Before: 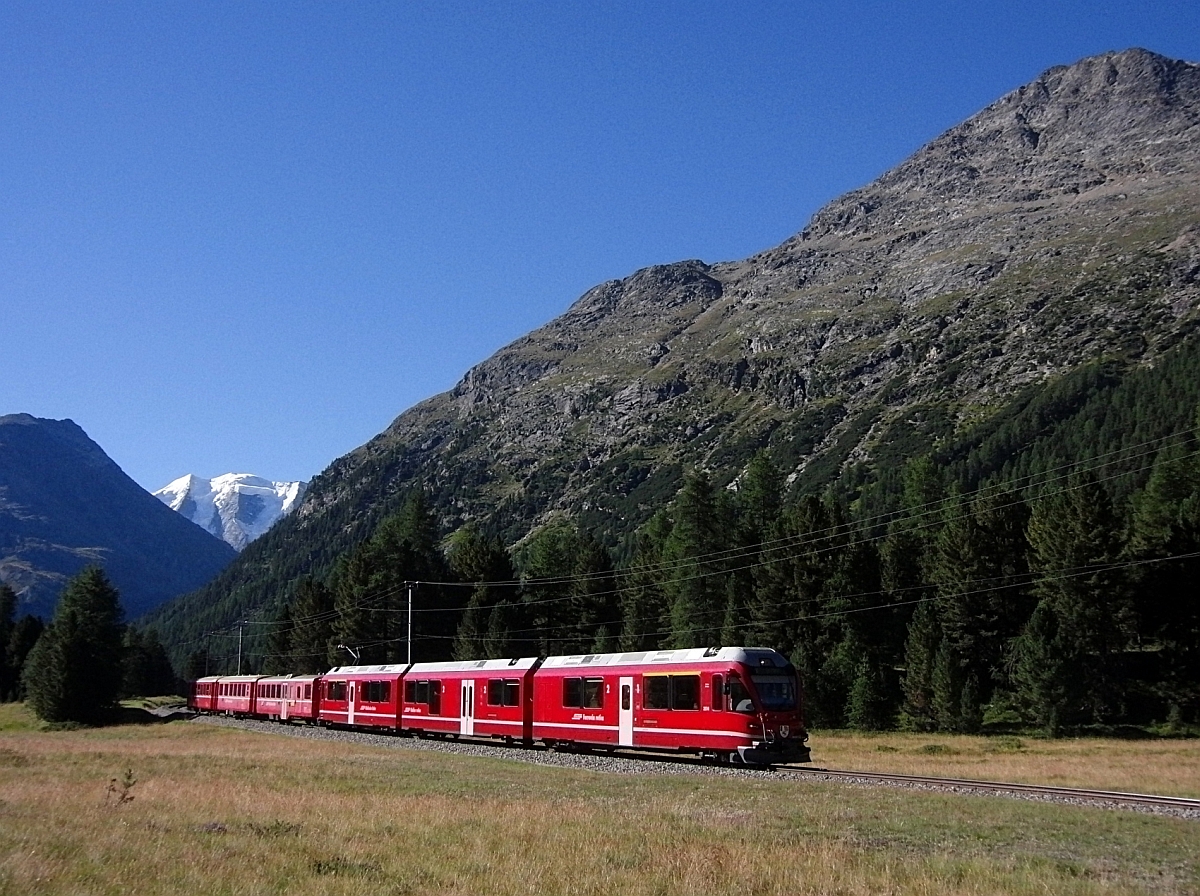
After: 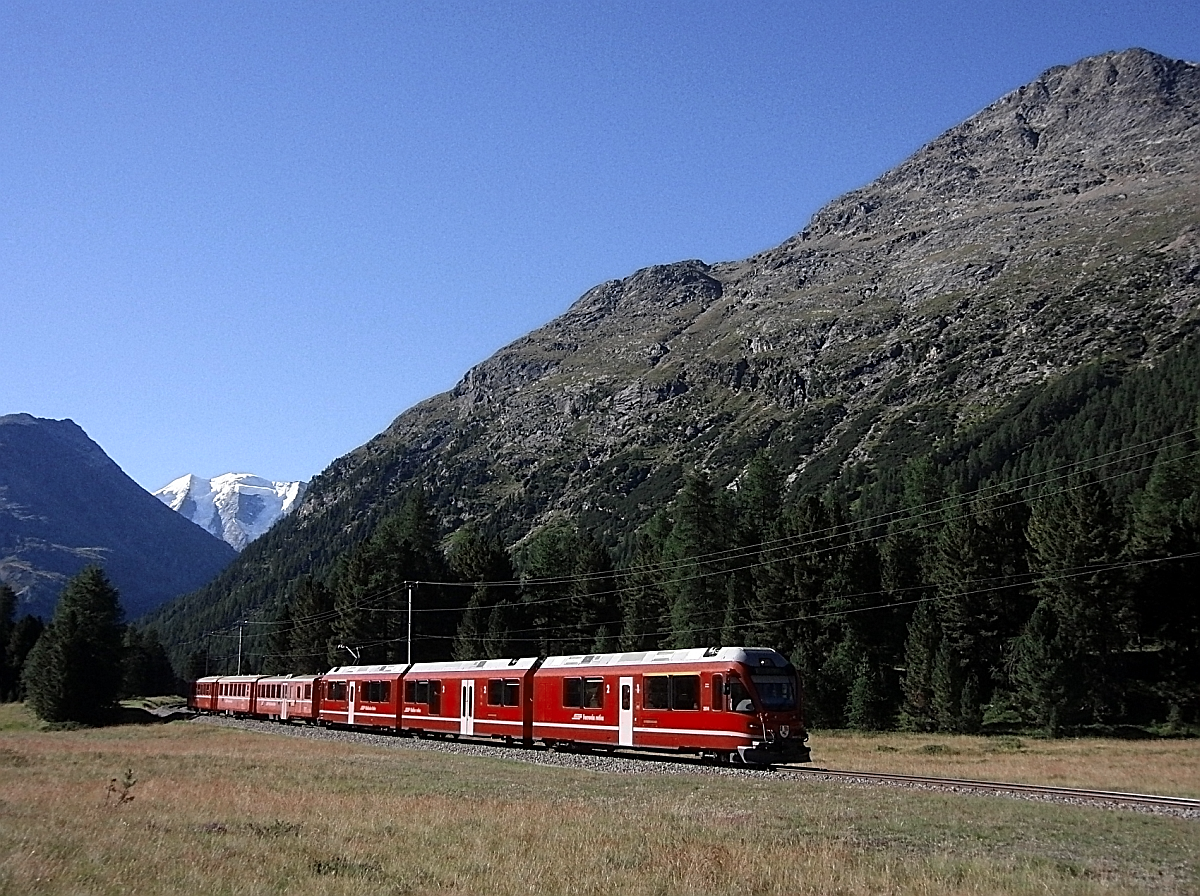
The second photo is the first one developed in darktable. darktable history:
sharpen: radius 1.864, amount 0.398, threshold 1.271
color zones: curves: ch0 [(0, 0.5) (0.125, 0.4) (0.25, 0.5) (0.375, 0.4) (0.5, 0.4) (0.625, 0.6) (0.75, 0.6) (0.875, 0.5)]; ch1 [(0, 0.35) (0.125, 0.45) (0.25, 0.35) (0.375, 0.35) (0.5, 0.35) (0.625, 0.35) (0.75, 0.45) (0.875, 0.35)]; ch2 [(0, 0.6) (0.125, 0.5) (0.25, 0.5) (0.375, 0.6) (0.5, 0.6) (0.625, 0.5) (0.75, 0.5) (0.875, 0.5)]
